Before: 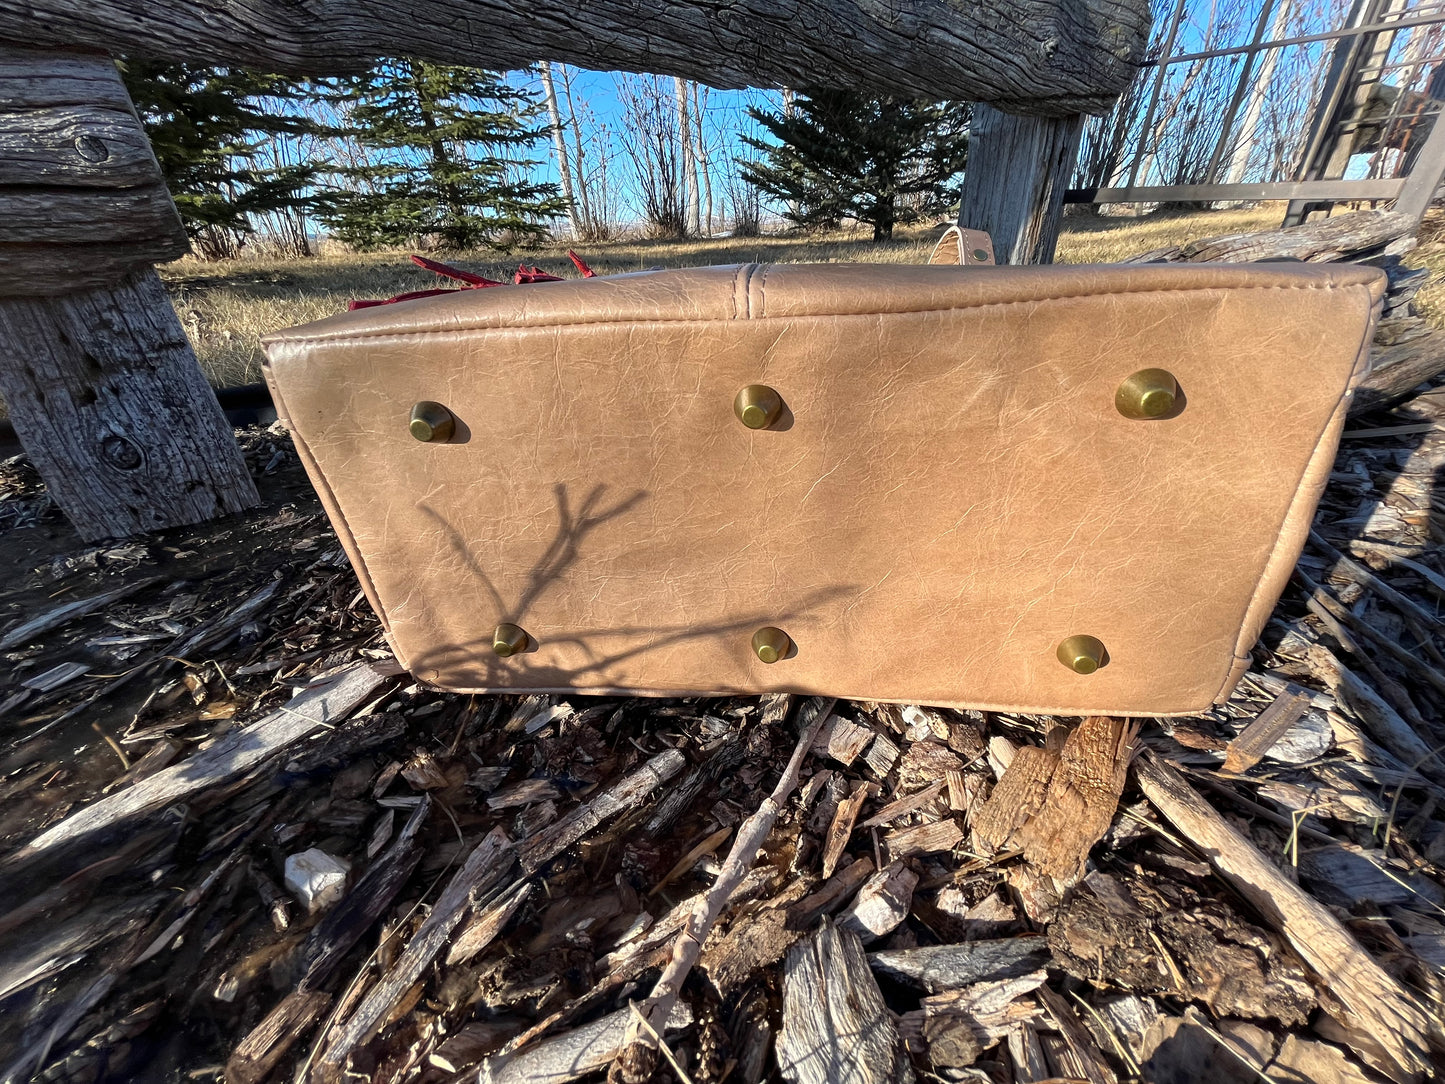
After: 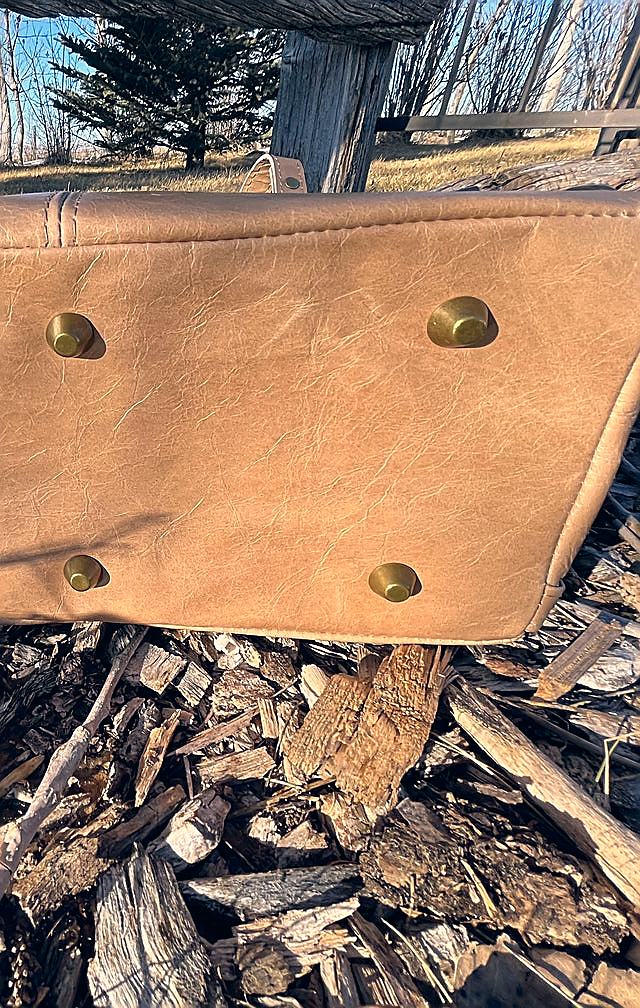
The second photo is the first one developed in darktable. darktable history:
sharpen: radius 1.4, amount 1.25, threshold 0.7
crop: left 47.628%, top 6.643%, right 7.874%
color balance rgb: shadows lift › hue 87.51°, highlights gain › chroma 1.62%, highlights gain › hue 55.1°, global offset › chroma 0.06%, global offset › hue 253.66°, linear chroma grading › global chroma 0.5%
base curve: curves: ch0 [(0, 0) (0.989, 0.992)], preserve colors none
color correction: highlights a* 5.38, highlights b* 5.3, shadows a* -4.26, shadows b* -5.11
